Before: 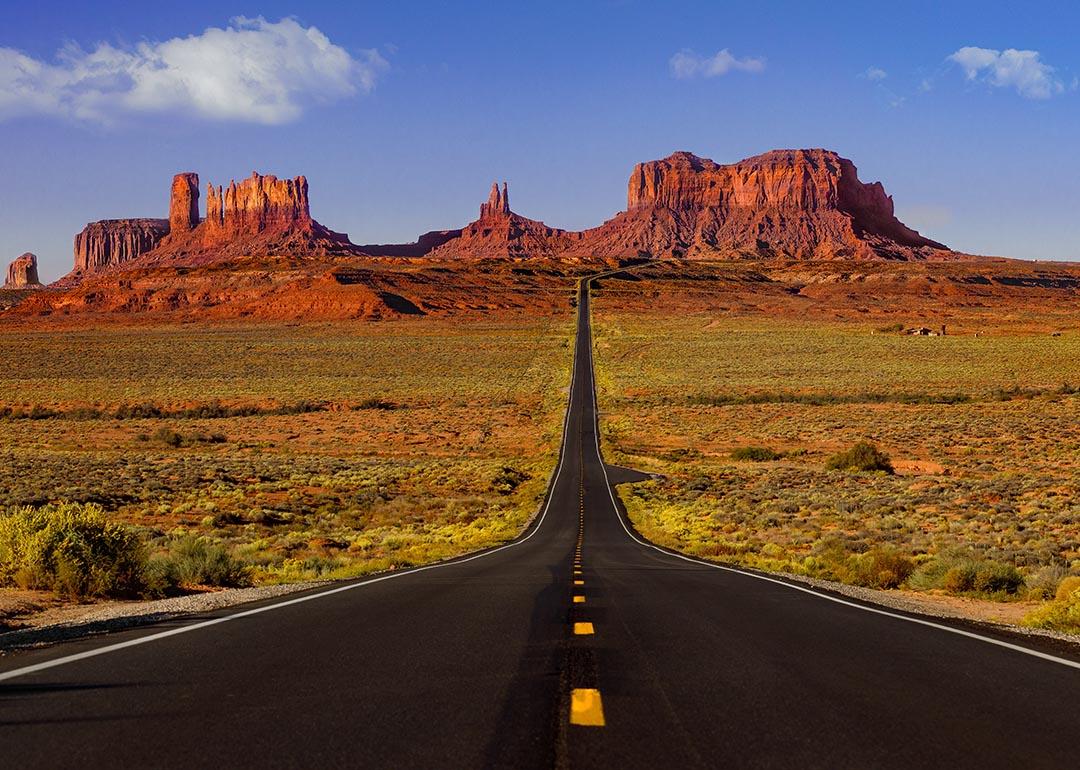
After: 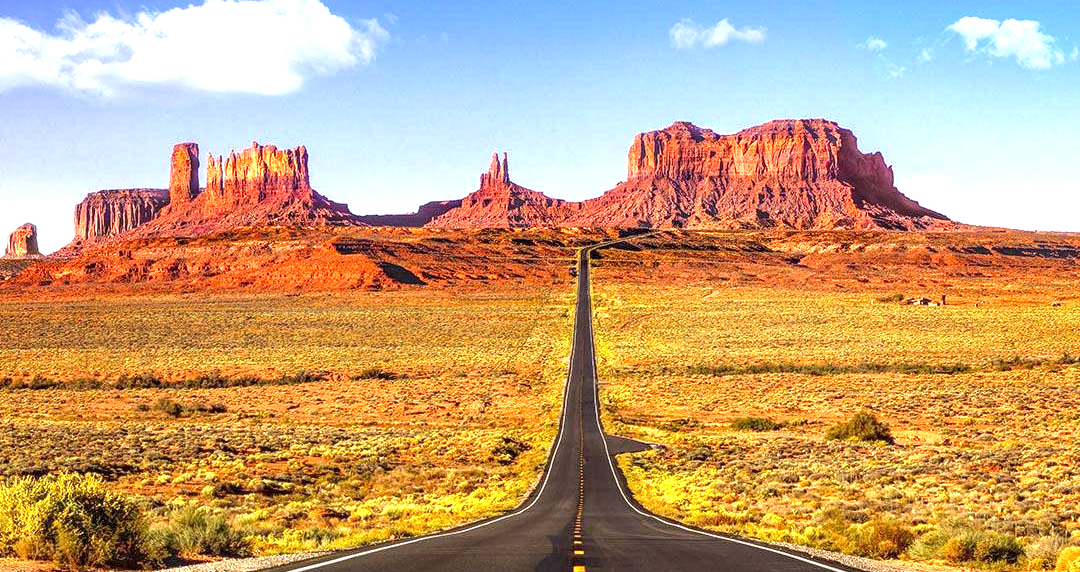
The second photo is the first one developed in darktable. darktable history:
exposure: black level correction 0, exposure 1.606 EV, compensate exposure bias true, compensate highlight preservation false
shadows and highlights: radius 125.15, shadows 21.28, highlights -22.32, low approximation 0.01
crop: top 3.951%, bottom 20.925%
local contrast: on, module defaults
